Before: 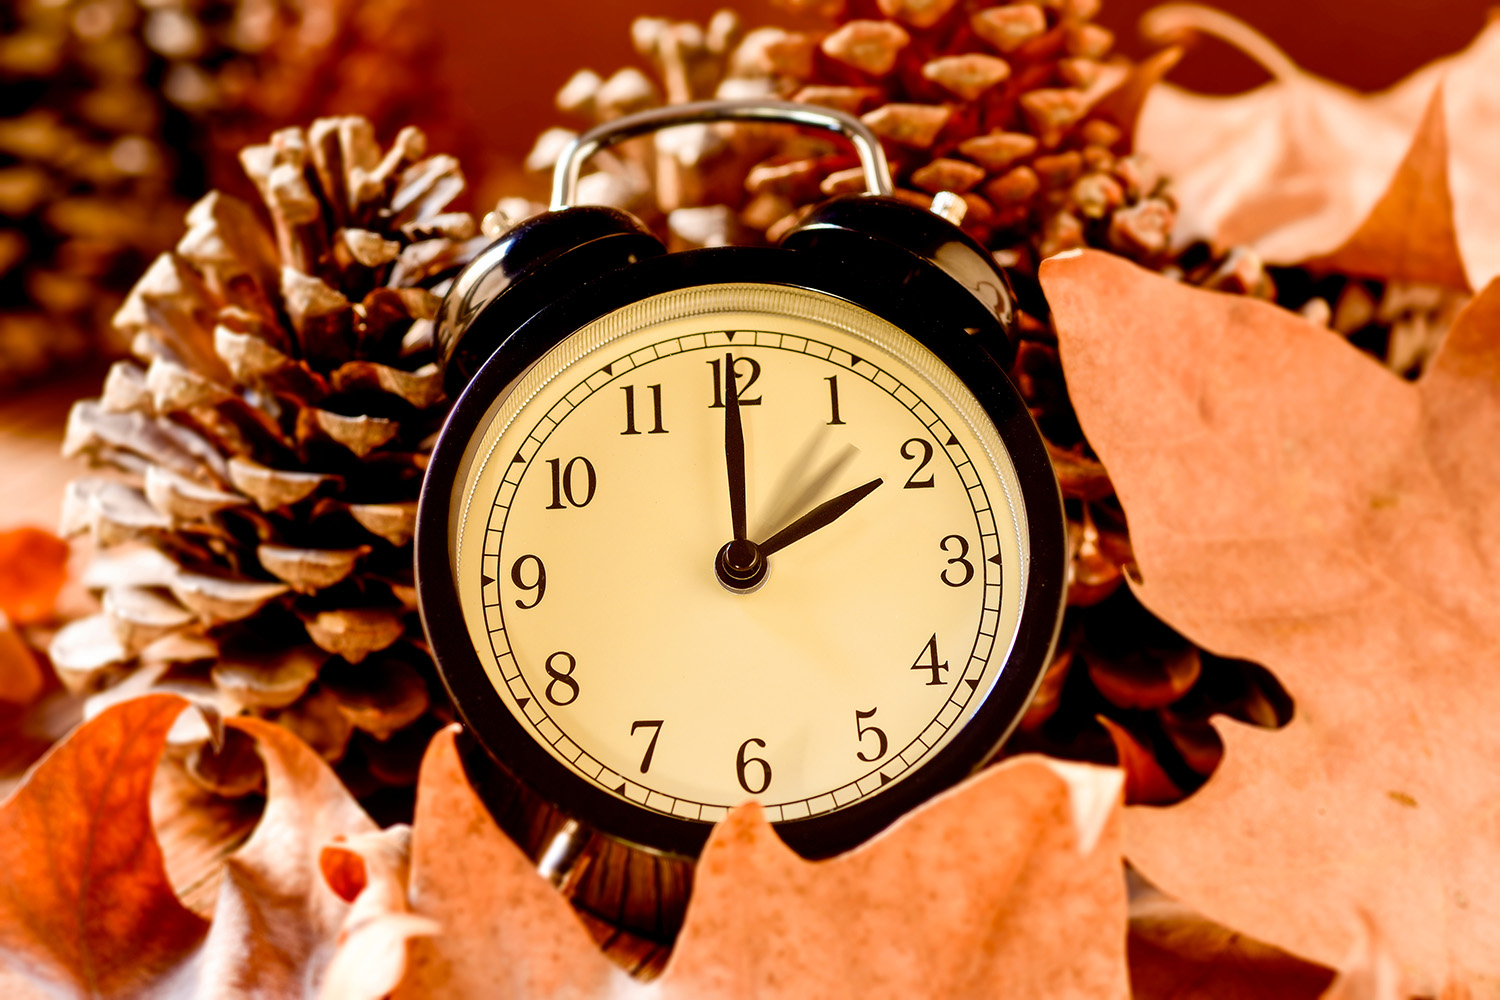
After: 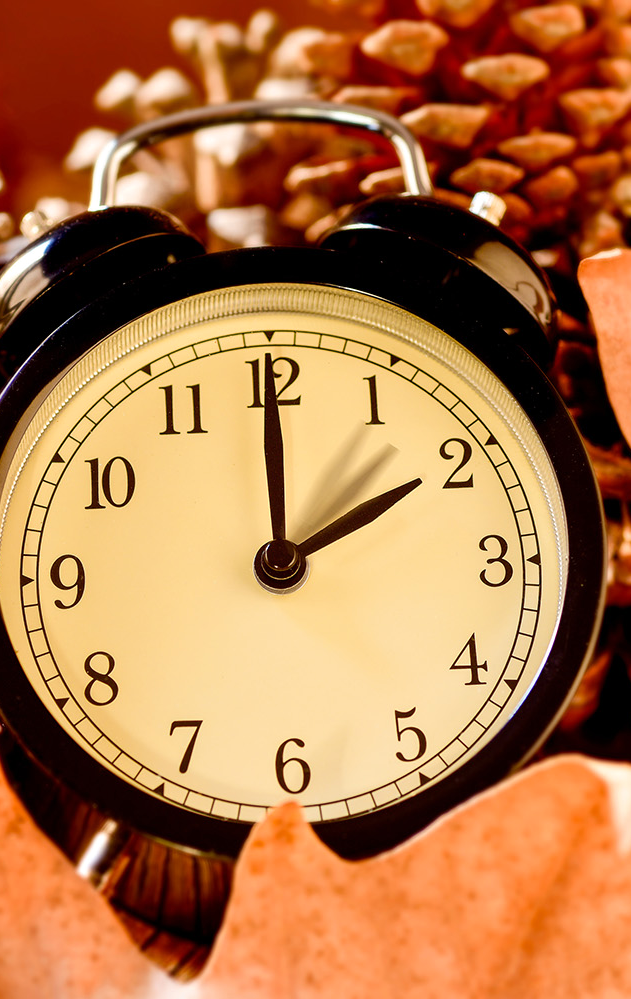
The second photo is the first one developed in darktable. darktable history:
tone equalizer: on, module defaults
crop: left 30.771%, right 27.145%
